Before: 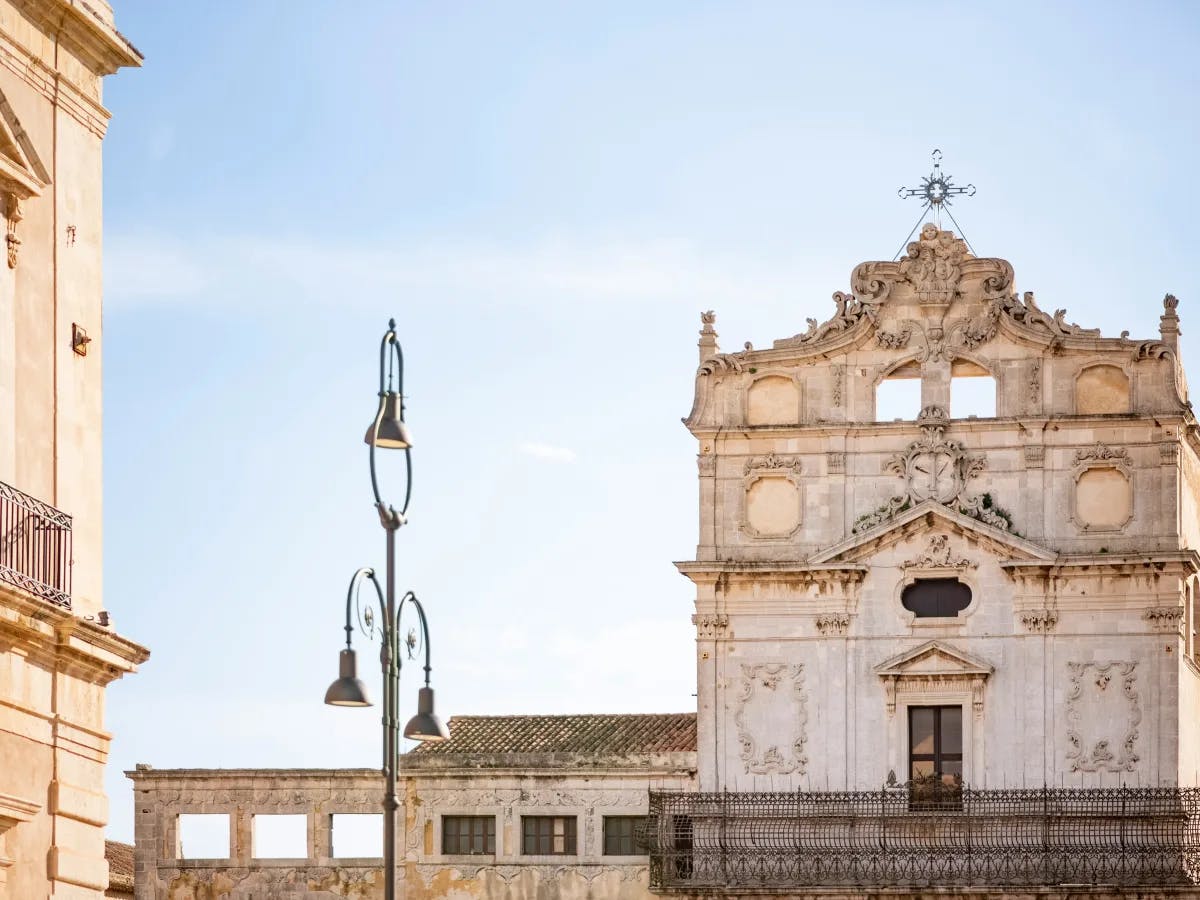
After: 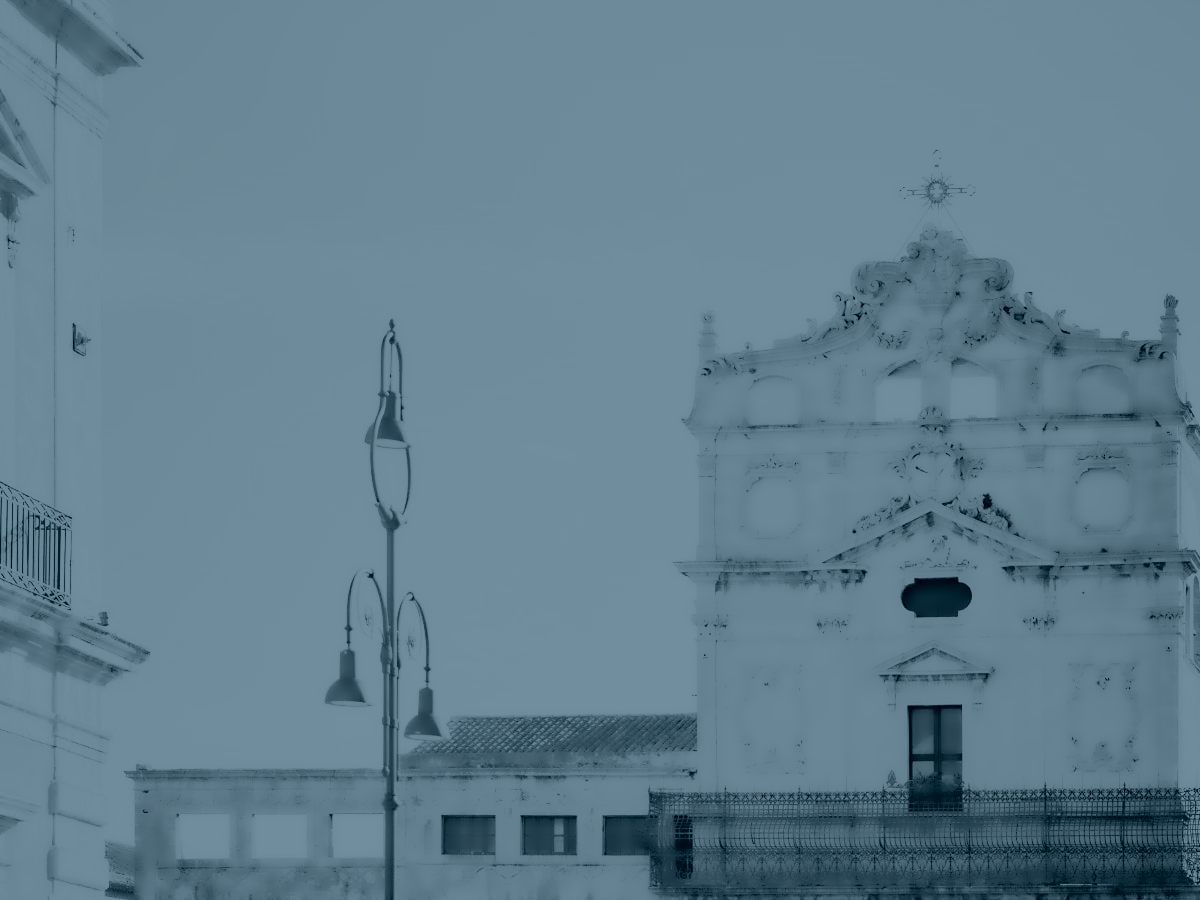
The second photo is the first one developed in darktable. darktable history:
exposure: exposure 0.64 EV, compensate highlight preservation false
lowpass: radius 4, soften with bilateral filter, unbound 0
colorize: hue 194.4°, saturation 29%, source mix 61.75%, lightness 3.98%, version 1
color balance: mode lift, gamma, gain (sRGB), lift [0.97, 1, 1, 1], gamma [1.03, 1, 1, 1]
base curve: curves: ch0 [(0, 0) (0.028, 0.03) (0.121, 0.232) (0.46, 0.748) (0.859, 0.968) (1, 1)], preserve colors none
